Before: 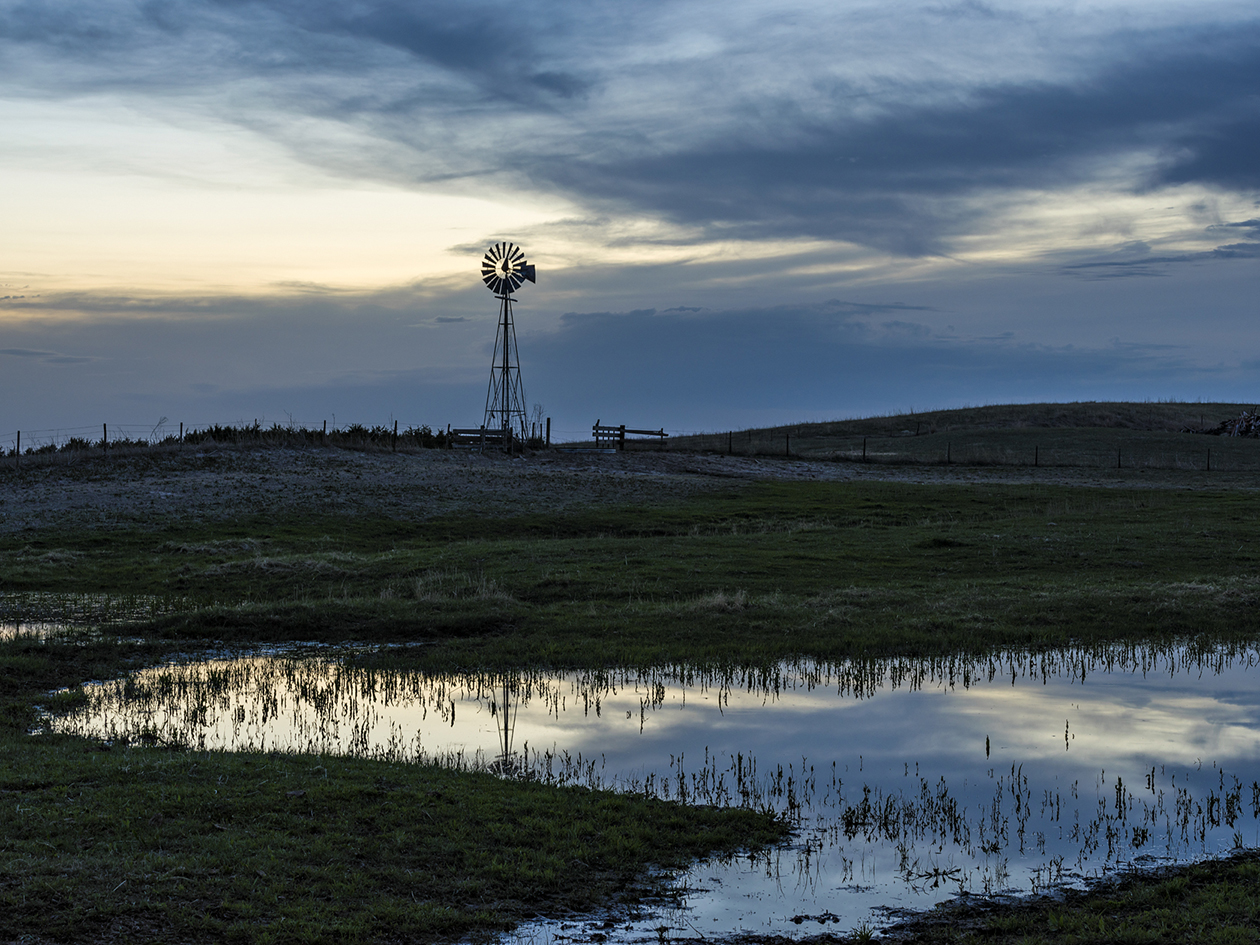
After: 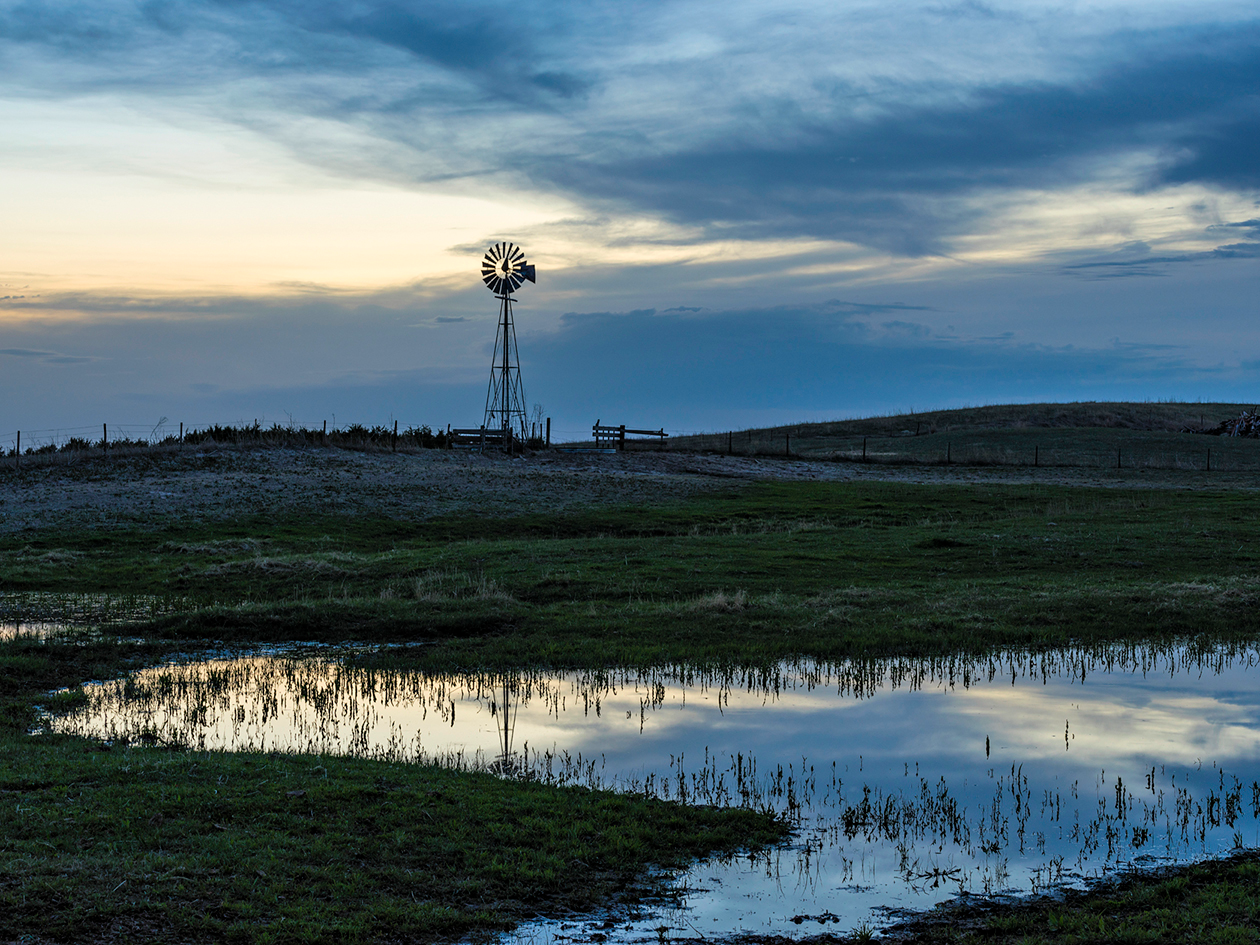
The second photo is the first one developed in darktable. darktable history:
contrast brightness saturation: contrast 0.029, brightness 0.068, saturation 0.133
